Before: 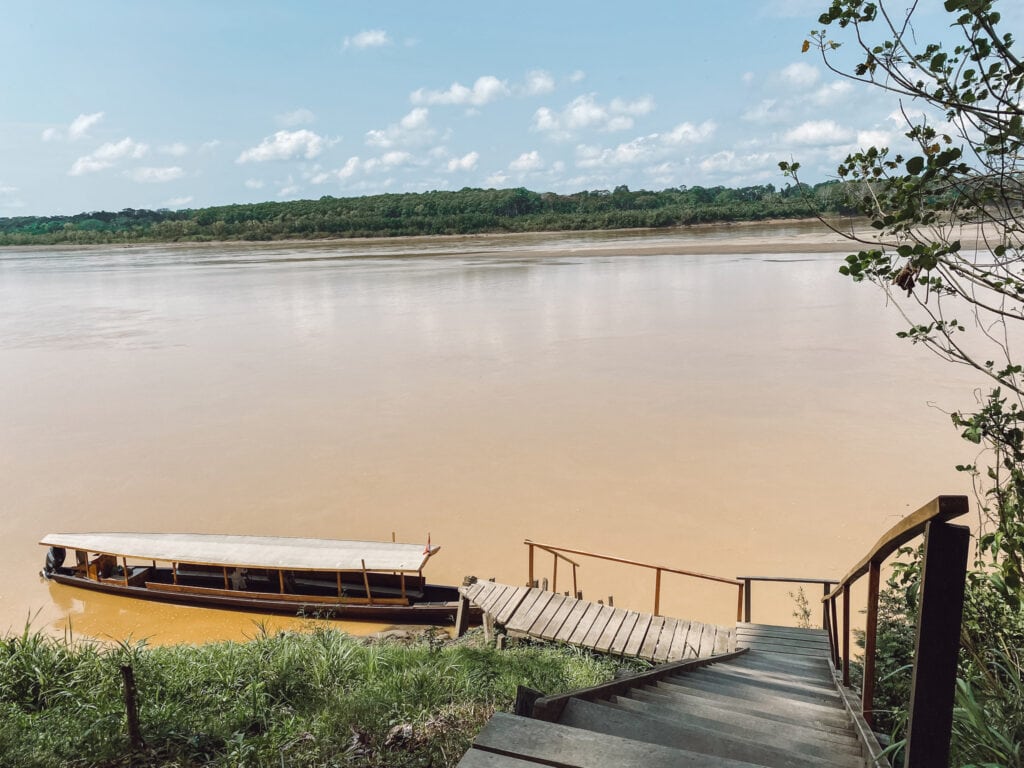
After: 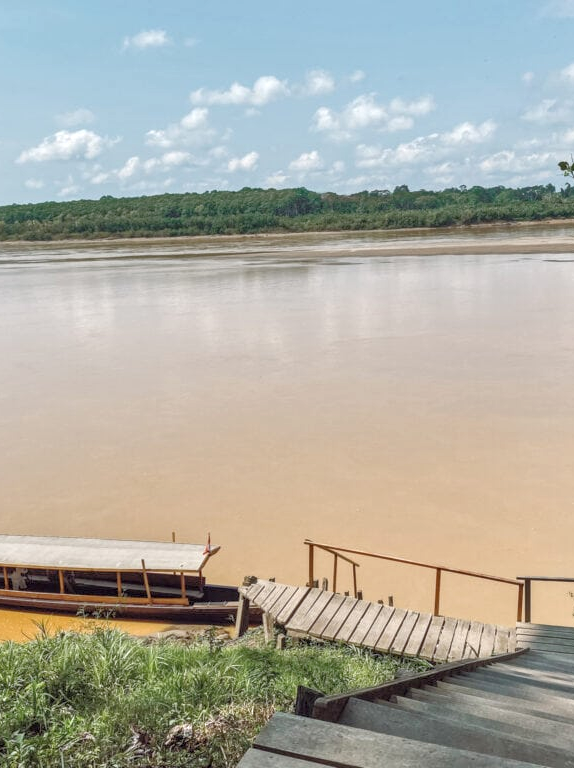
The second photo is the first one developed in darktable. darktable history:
local contrast: on, module defaults
crop: left 21.515%, right 22.396%
tone curve: curves: ch0 [(0, 0) (0.003, 0.003) (0.011, 0.011) (0.025, 0.025) (0.044, 0.044) (0.069, 0.069) (0.1, 0.099) (0.136, 0.135) (0.177, 0.176) (0.224, 0.223) (0.277, 0.275) (0.335, 0.333) (0.399, 0.396) (0.468, 0.465) (0.543, 0.546) (0.623, 0.625) (0.709, 0.711) (0.801, 0.802) (0.898, 0.898) (1, 1)], color space Lab, independent channels, preserve colors none
tone equalizer: -7 EV 0.158 EV, -6 EV 0.59 EV, -5 EV 1.12 EV, -4 EV 1.3 EV, -3 EV 1.13 EV, -2 EV 0.6 EV, -1 EV 0.146 EV
